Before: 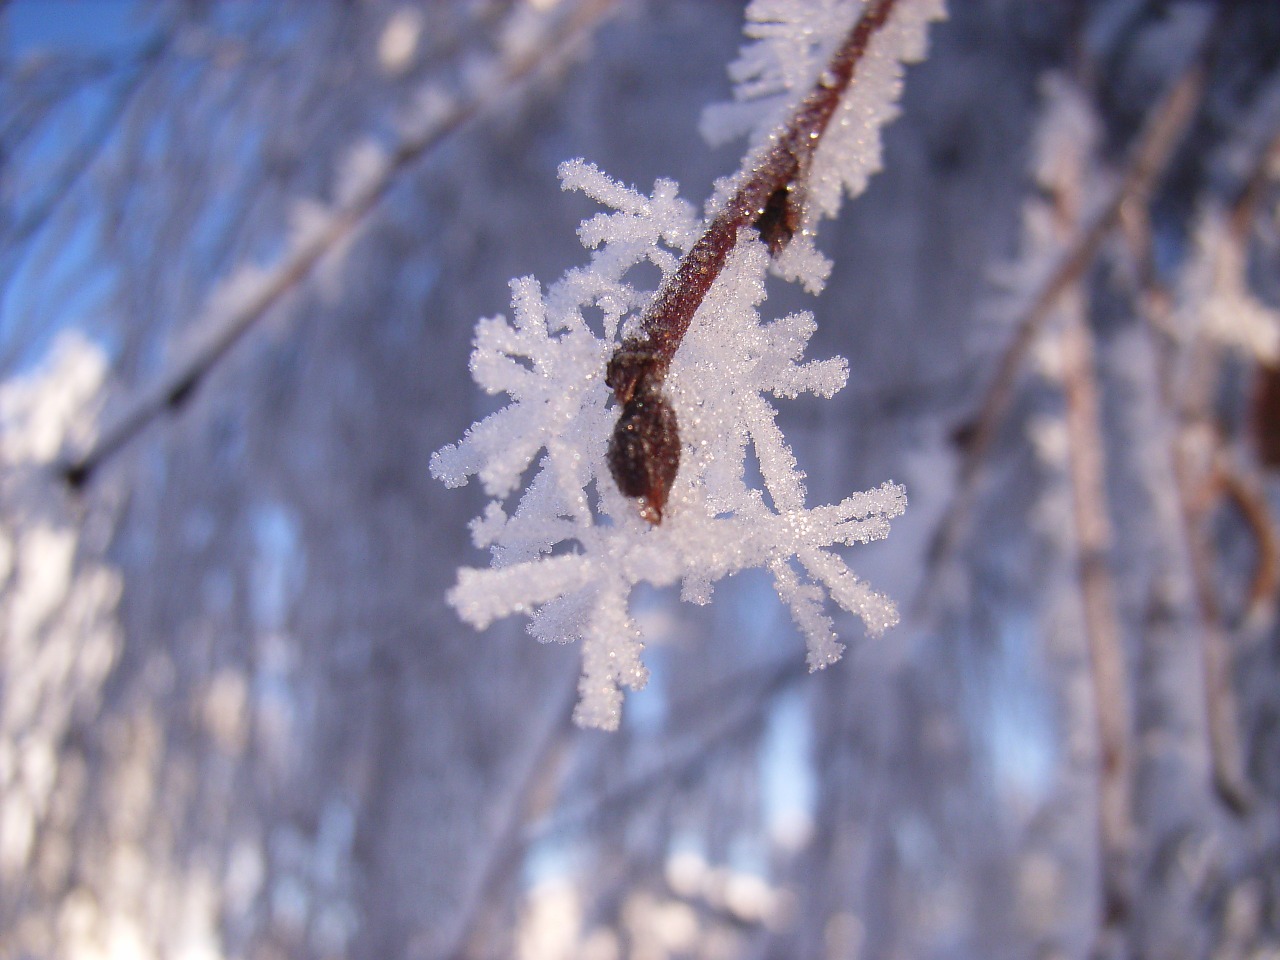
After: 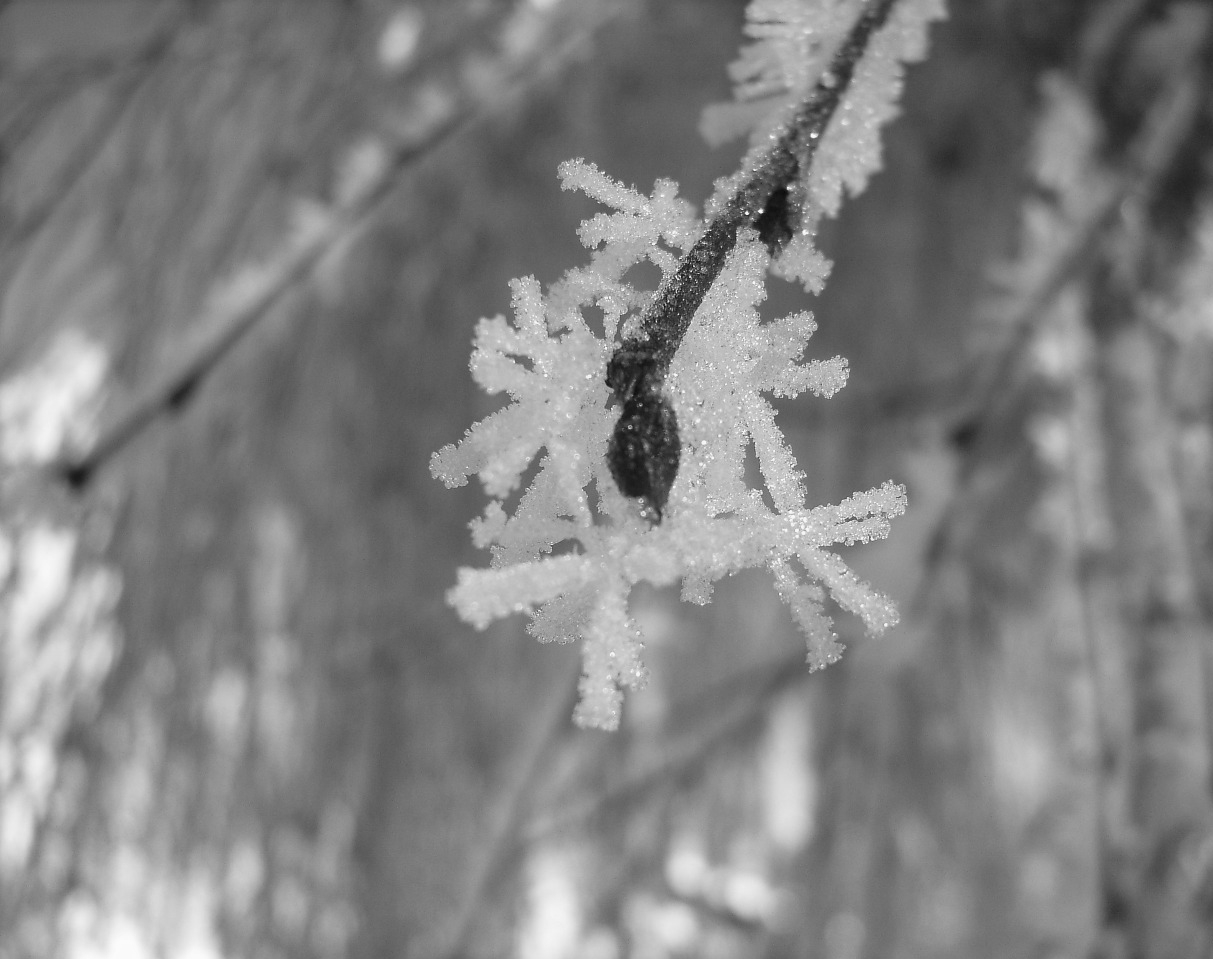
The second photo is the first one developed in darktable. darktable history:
monochrome: a -6.99, b 35.61, size 1.4
shadows and highlights: shadows 37.27, highlights -28.18, soften with gaussian
crop and rotate: right 5.167%
